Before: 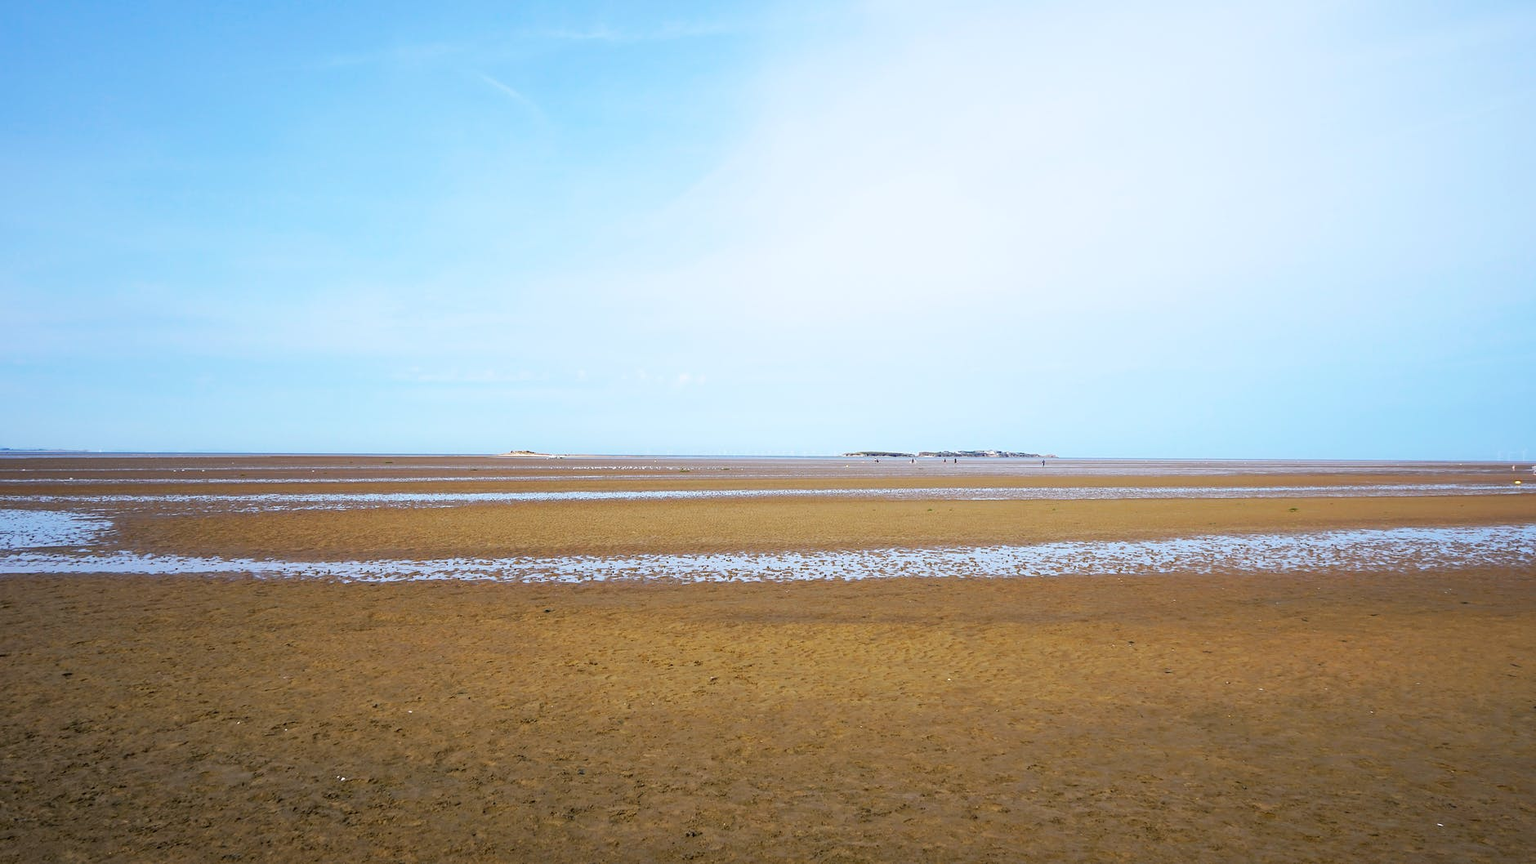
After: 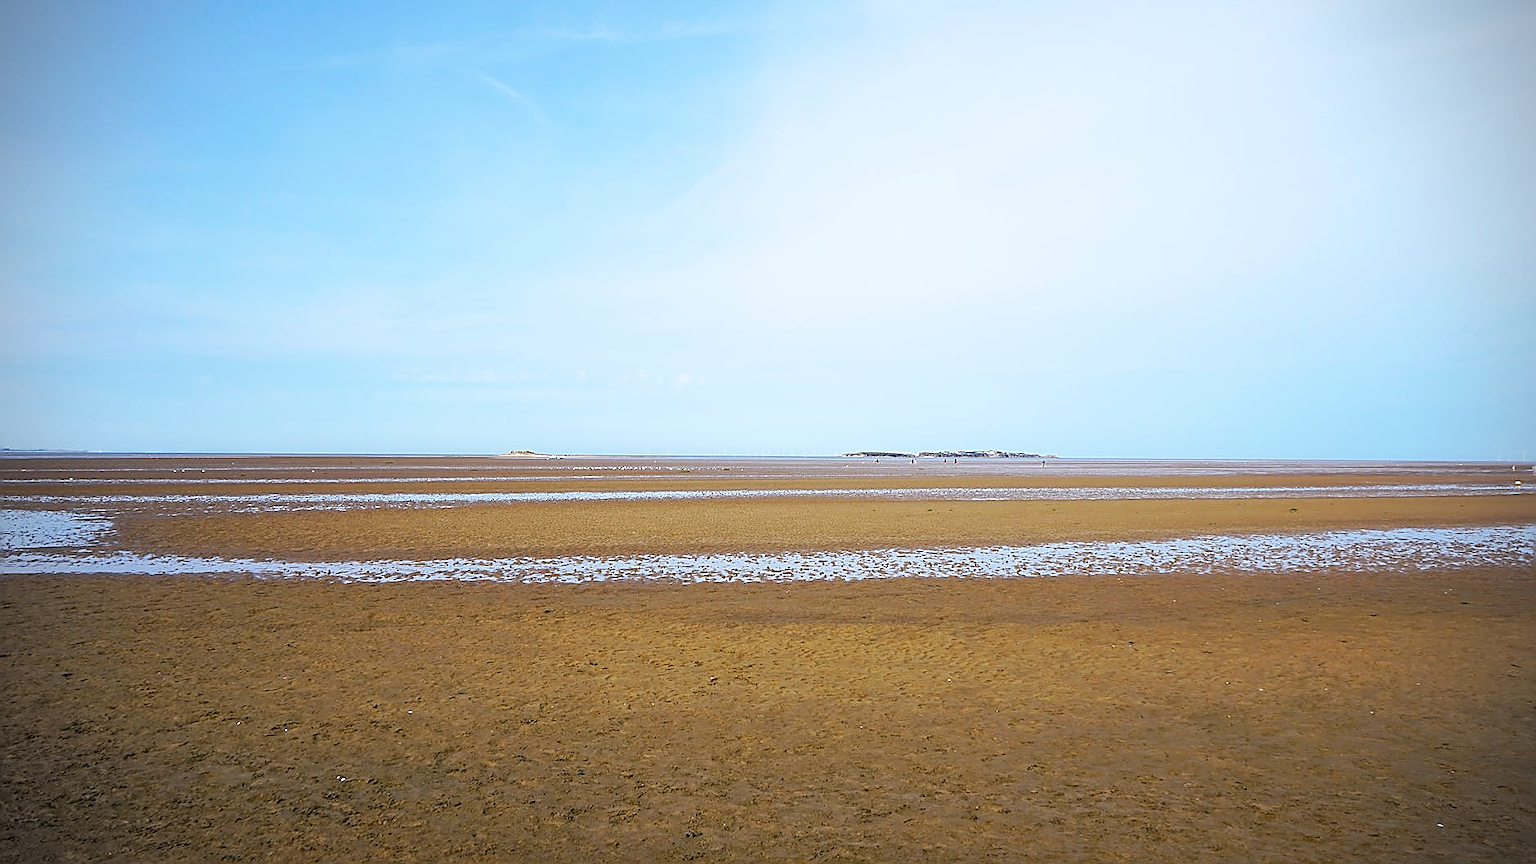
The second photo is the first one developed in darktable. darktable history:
sharpen: radius 1.4, amount 1.25, threshold 0.7
vignetting: dithering 8-bit output, unbound false
